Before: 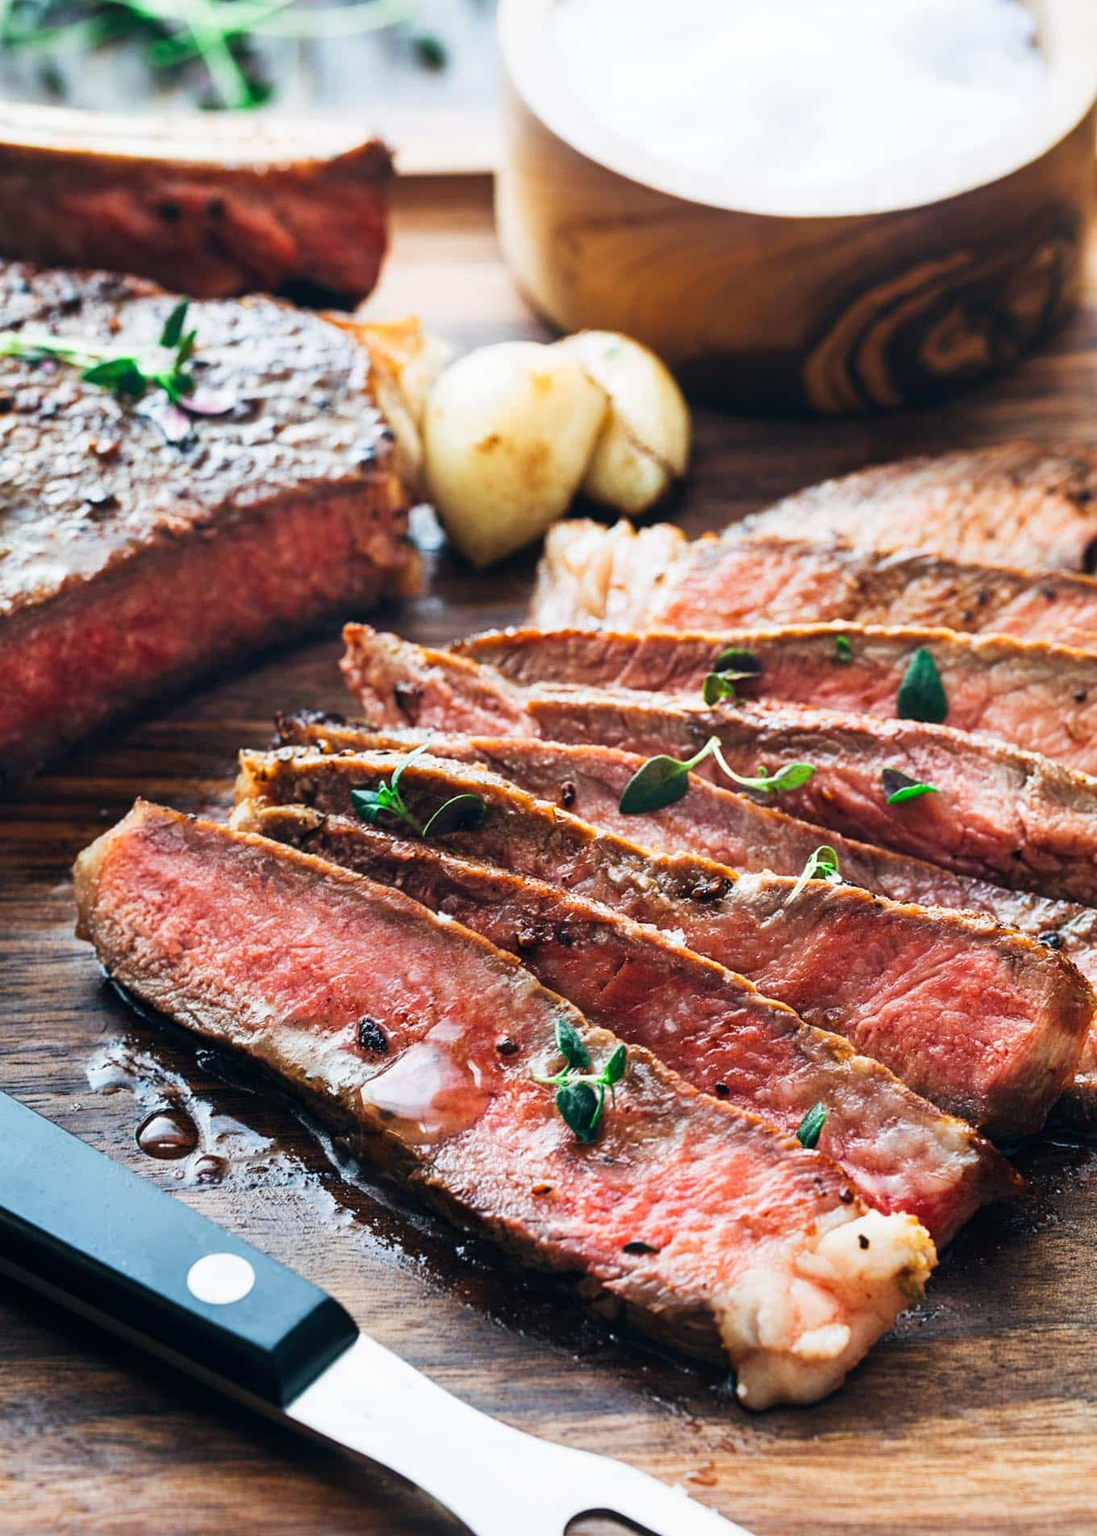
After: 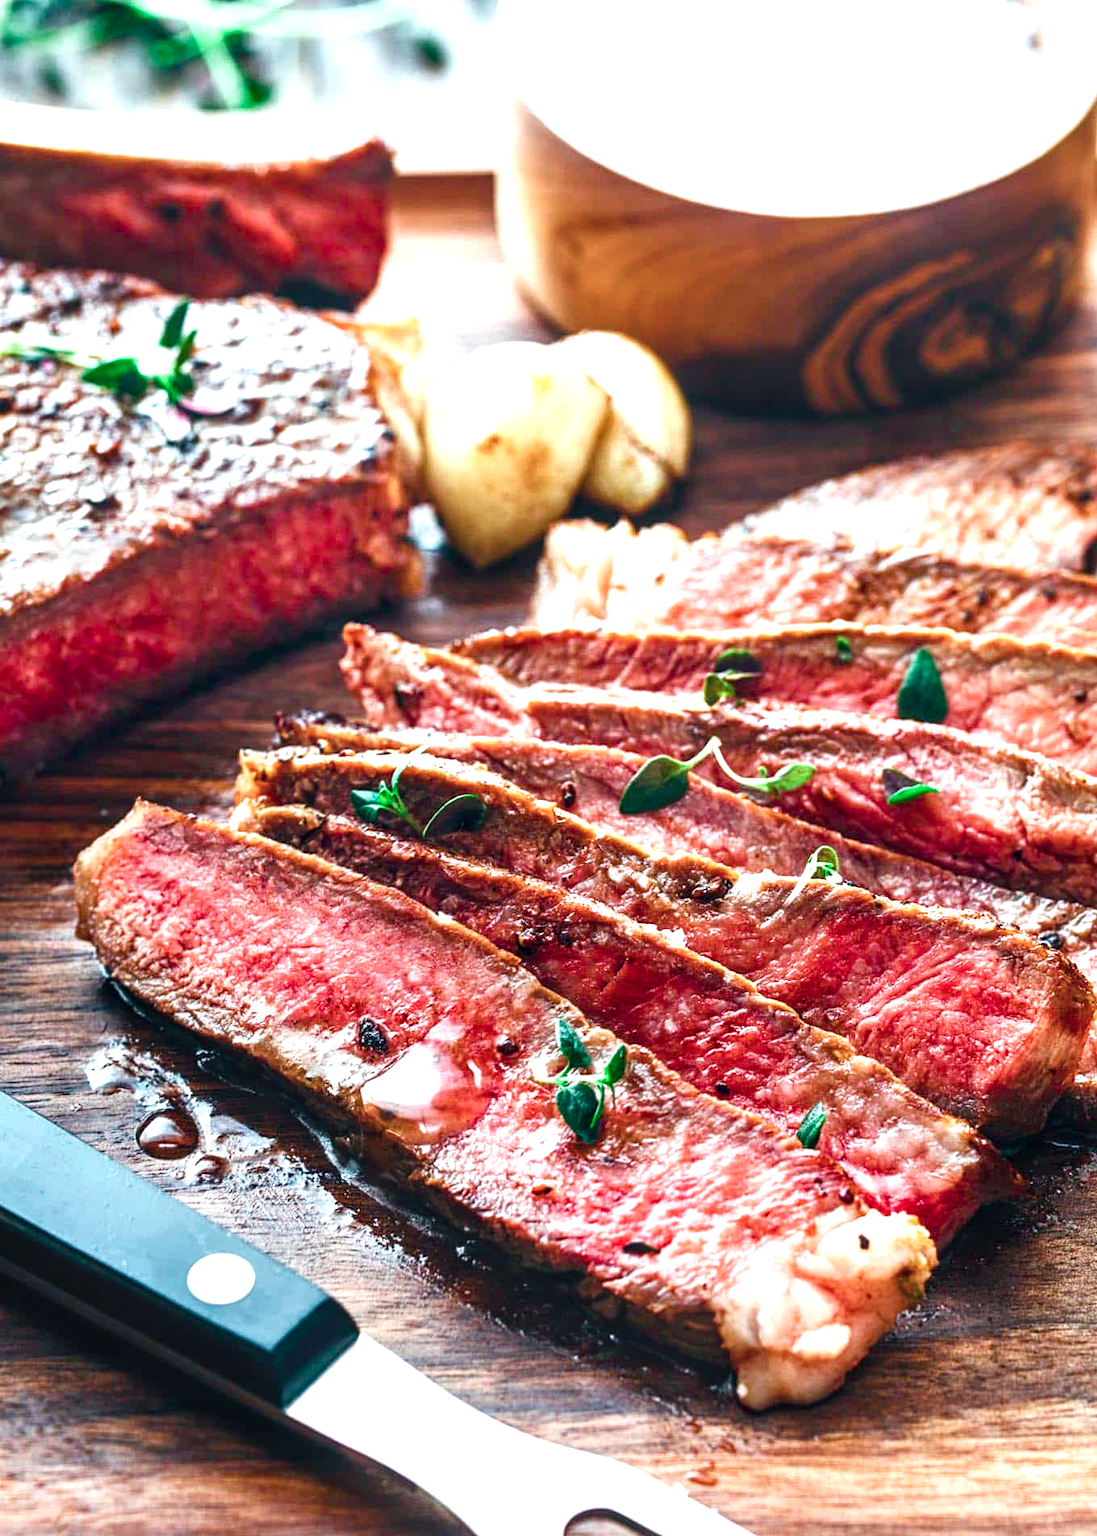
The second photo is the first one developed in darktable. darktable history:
color contrast: blue-yellow contrast 0.7
color balance rgb: linear chroma grading › shadows -2.2%, linear chroma grading › highlights -15%, linear chroma grading › global chroma -10%, linear chroma grading › mid-tones -10%, perceptual saturation grading › global saturation 45%, perceptual saturation grading › highlights -50%, perceptual saturation grading › shadows 30%, perceptual brilliance grading › global brilliance 18%, global vibrance 45%
local contrast: on, module defaults
